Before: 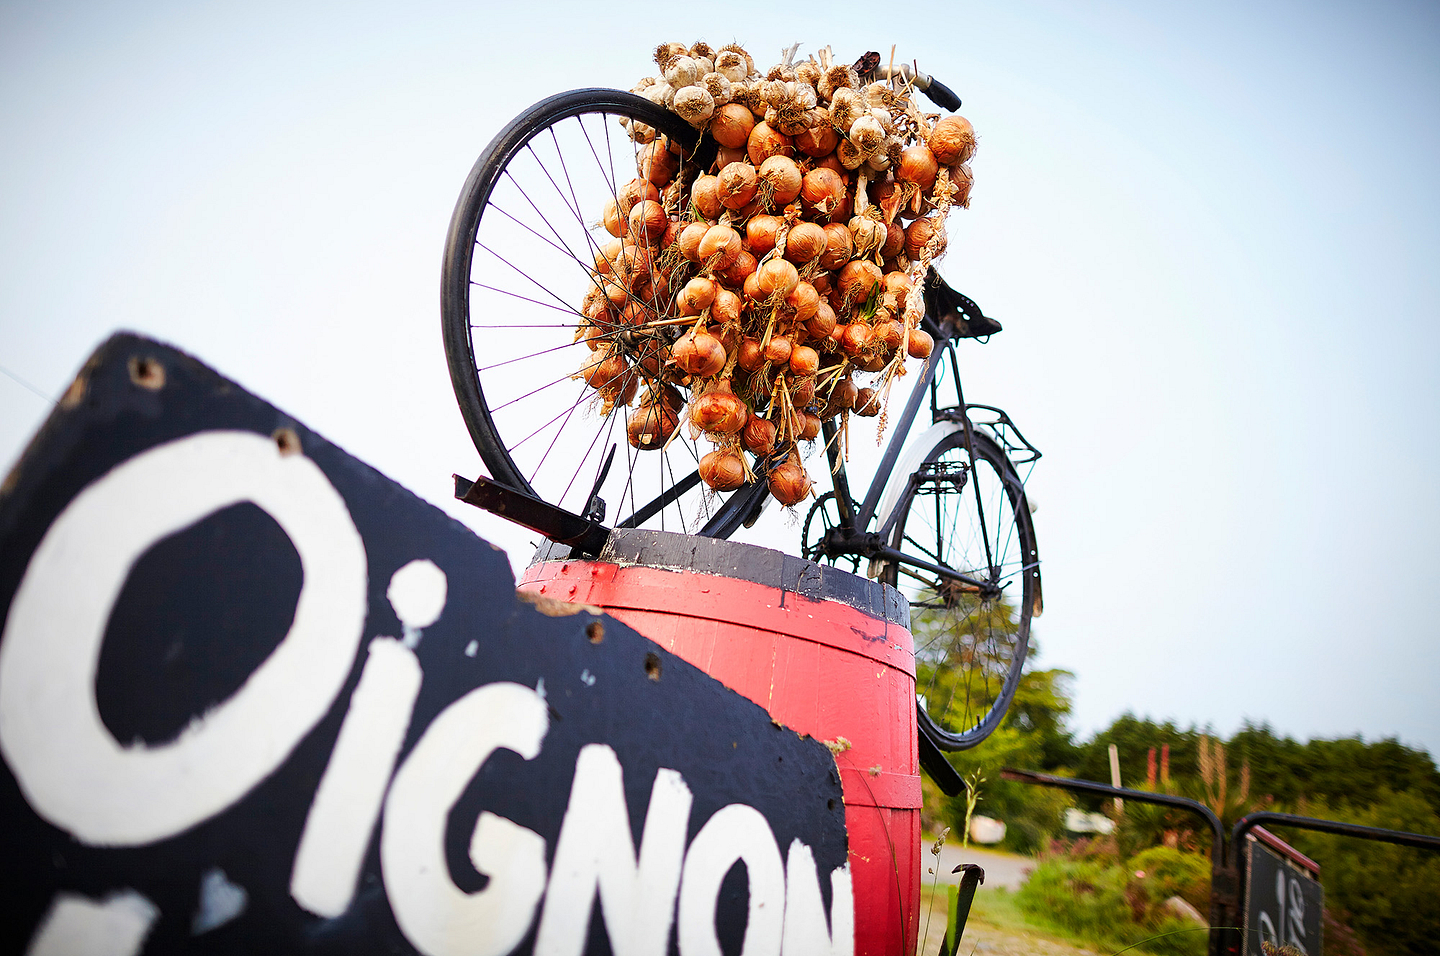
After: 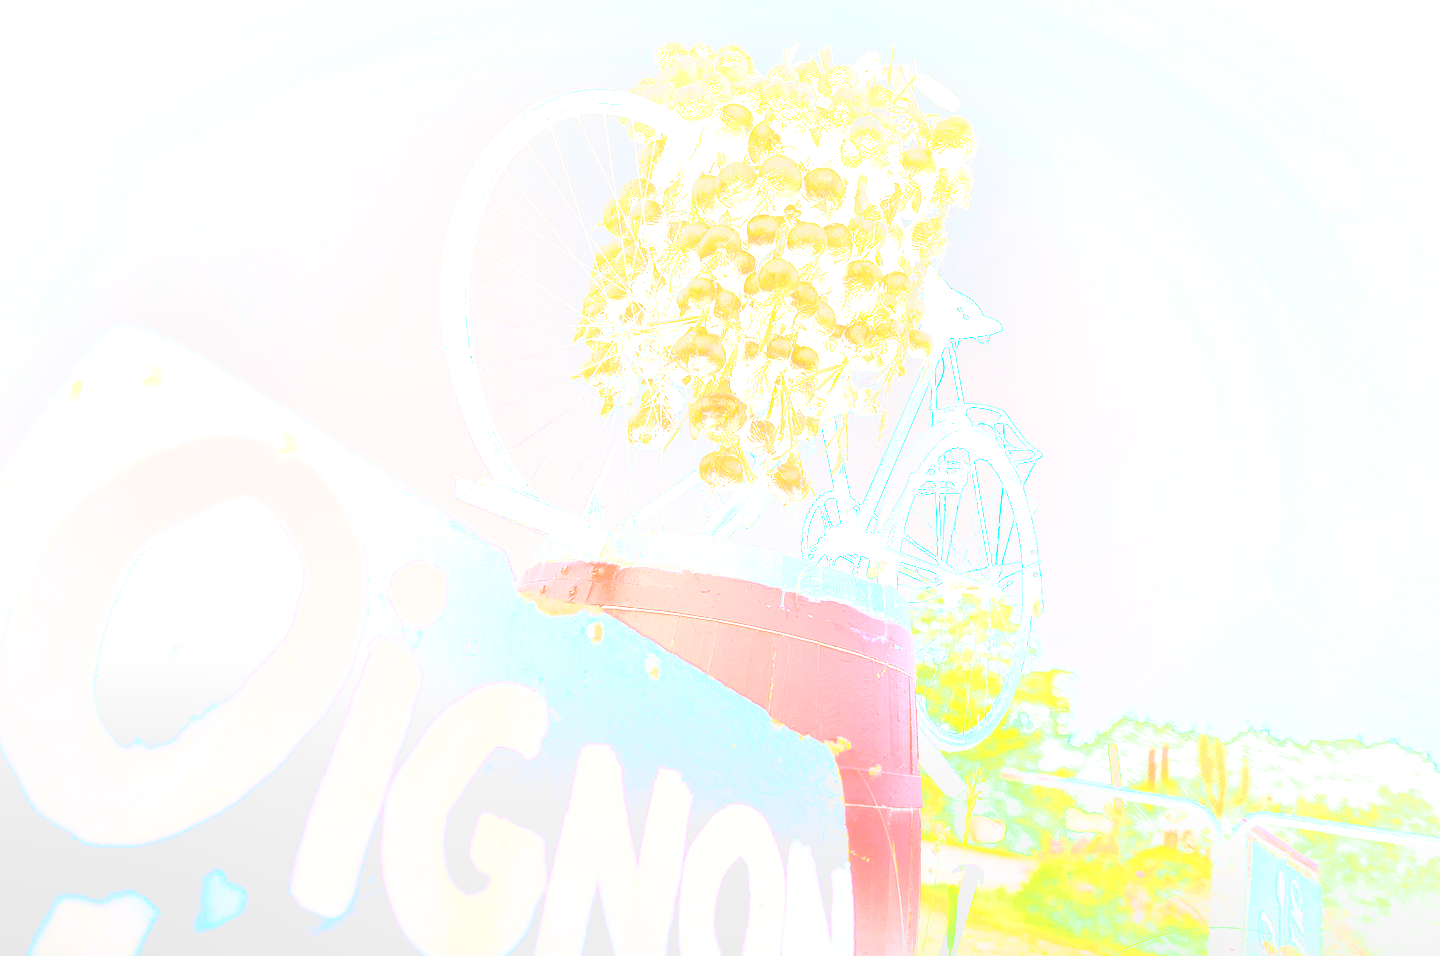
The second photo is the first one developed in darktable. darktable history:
contrast equalizer: octaves 7, y [[0.6 ×6], [0.55 ×6], [0 ×6], [0 ×6], [0 ×6]]
bloom: size 70%, threshold 25%, strength 70%
color balance rgb: shadows lift › luminance -28.76%, shadows lift › chroma 10%, shadows lift › hue 230°, power › chroma 0.5%, power › hue 215°, highlights gain › luminance 7.14%, highlights gain › chroma 1%, highlights gain › hue 50°, global offset › luminance -0.29%, global offset › hue 260°, perceptual saturation grading › global saturation 20%, perceptual saturation grading › highlights -13.92%, perceptual saturation grading › shadows 50%
